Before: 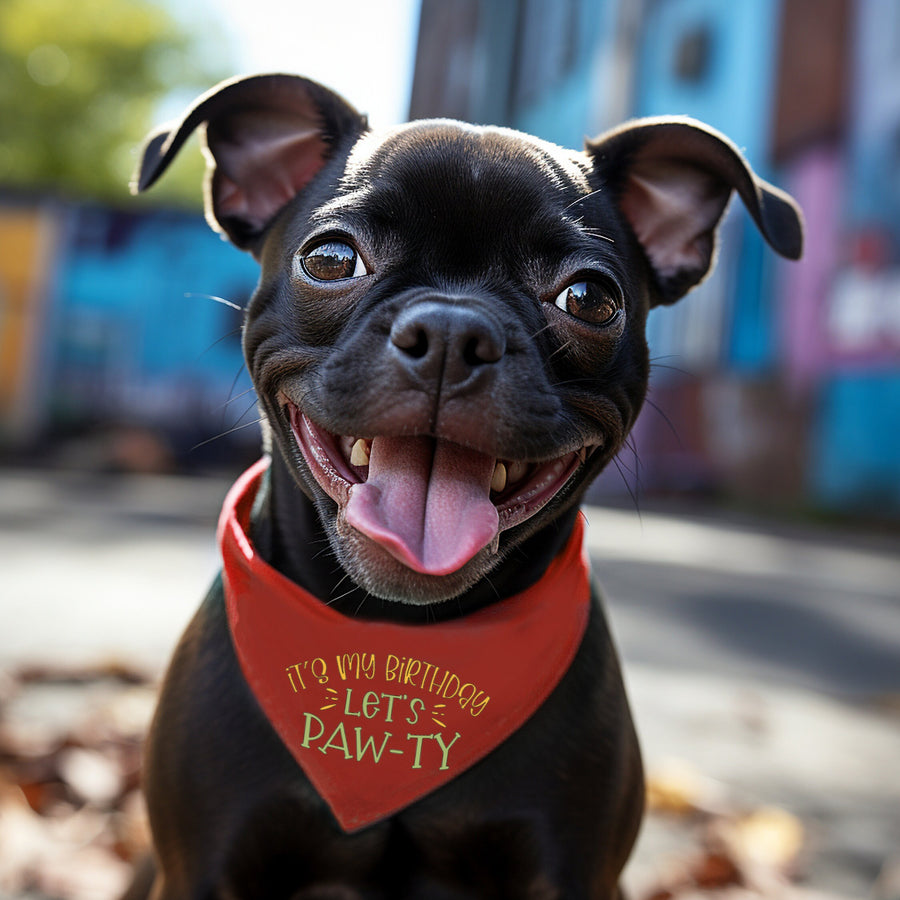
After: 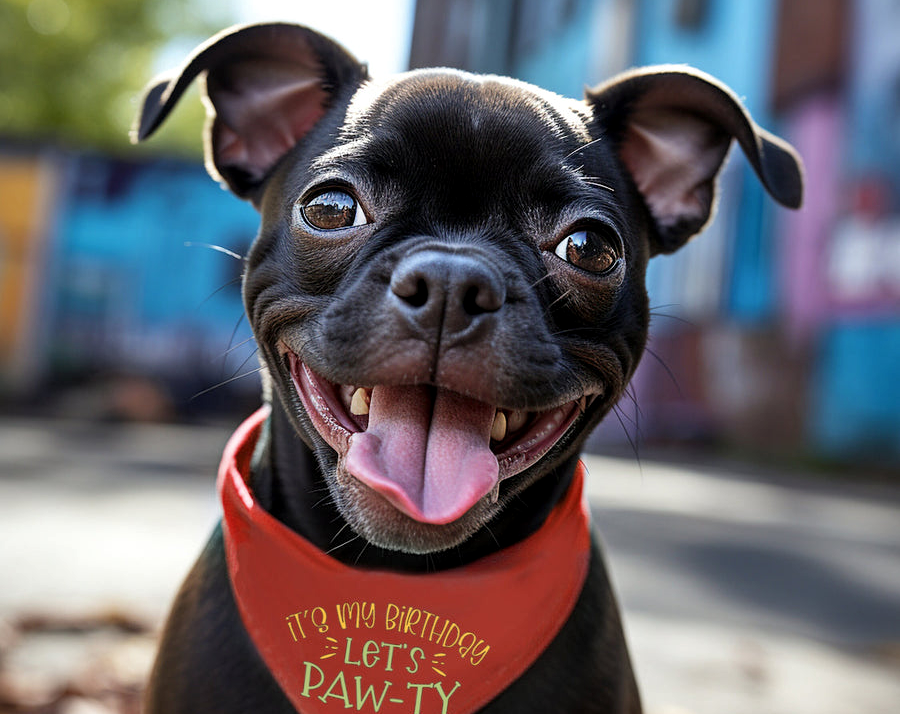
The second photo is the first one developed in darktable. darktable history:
crop and rotate: top 5.667%, bottom 14.937%
local contrast: highlights 100%, shadows 100%, detail 120%, midtone range 0.2
shadows and highlights: soften with gaussian
